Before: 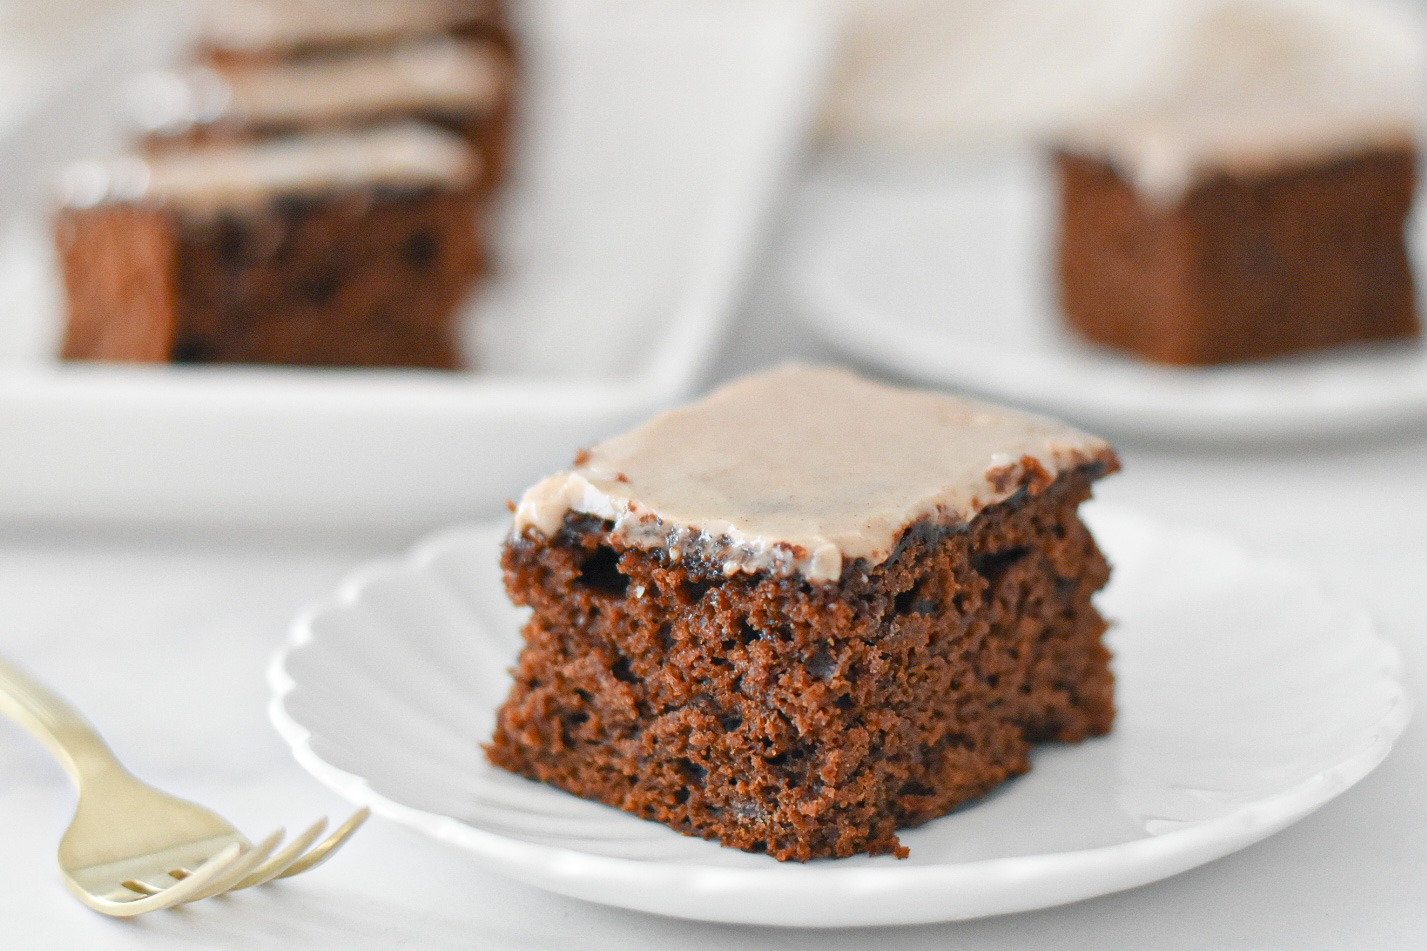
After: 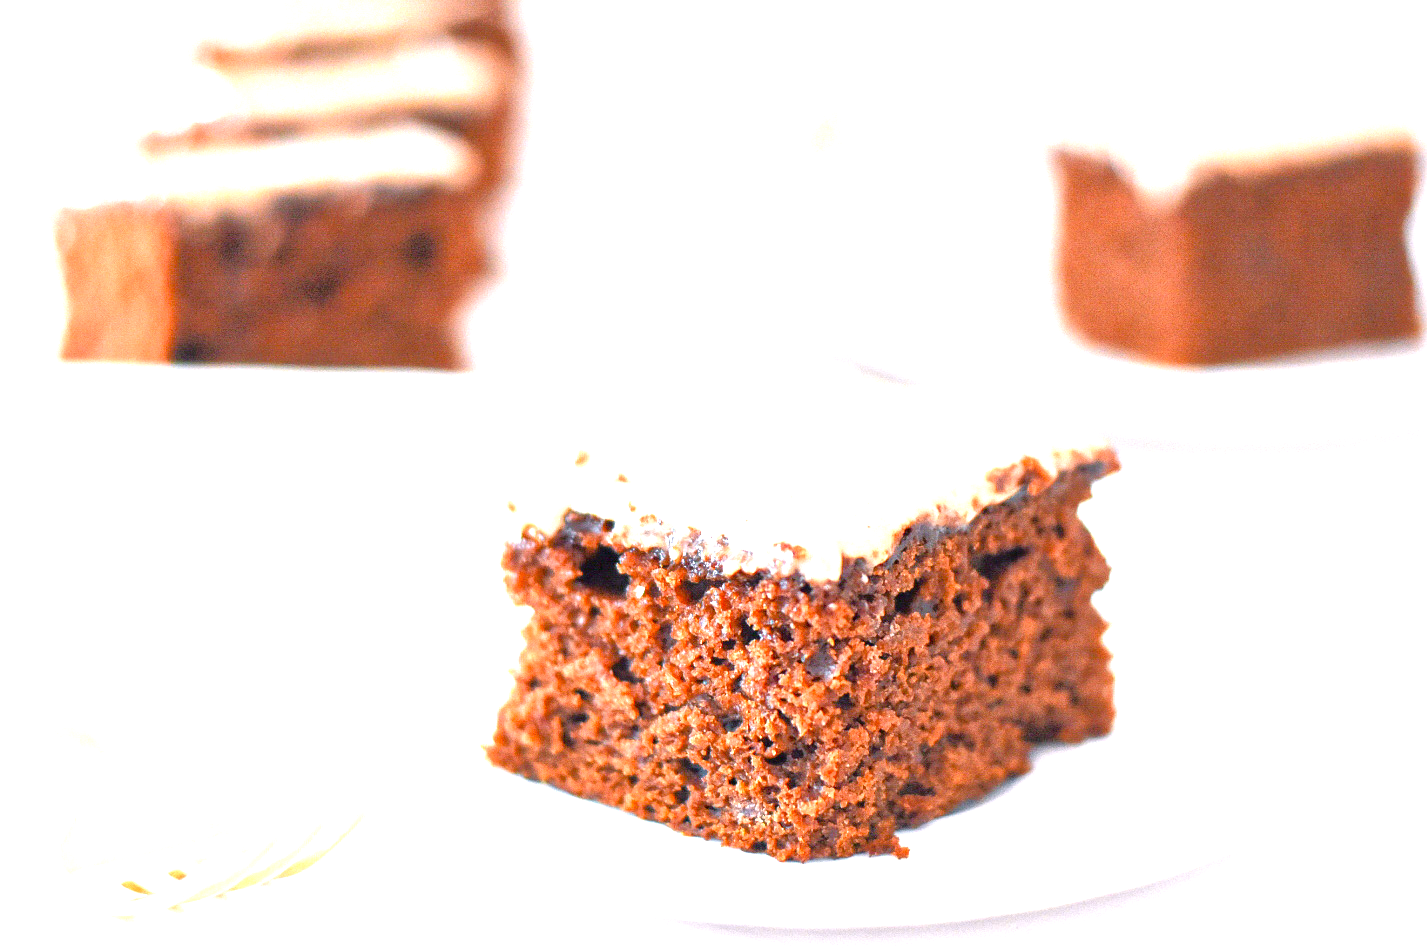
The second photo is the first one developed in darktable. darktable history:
tone curve: curves: ch0 [(0, 0) (0.126, 0.061) (0.362, 0.382) (0.498, 0.498) (0.706, 0.712) (1, 1)]; ch1 [(0, 0) (0.5, 0.522) (0.55, 0.586) (1, 1)]; ch2 [(0, 0) (0.44, 0.424) (0.5, 0.482) (0.537, 0.538) (1, 1)], color space Lab, independent channels, preserve colors none
exposure: black level correction 0, exposure 1.741 EV, compensate exposure bias true, compensate highlight preservation false
